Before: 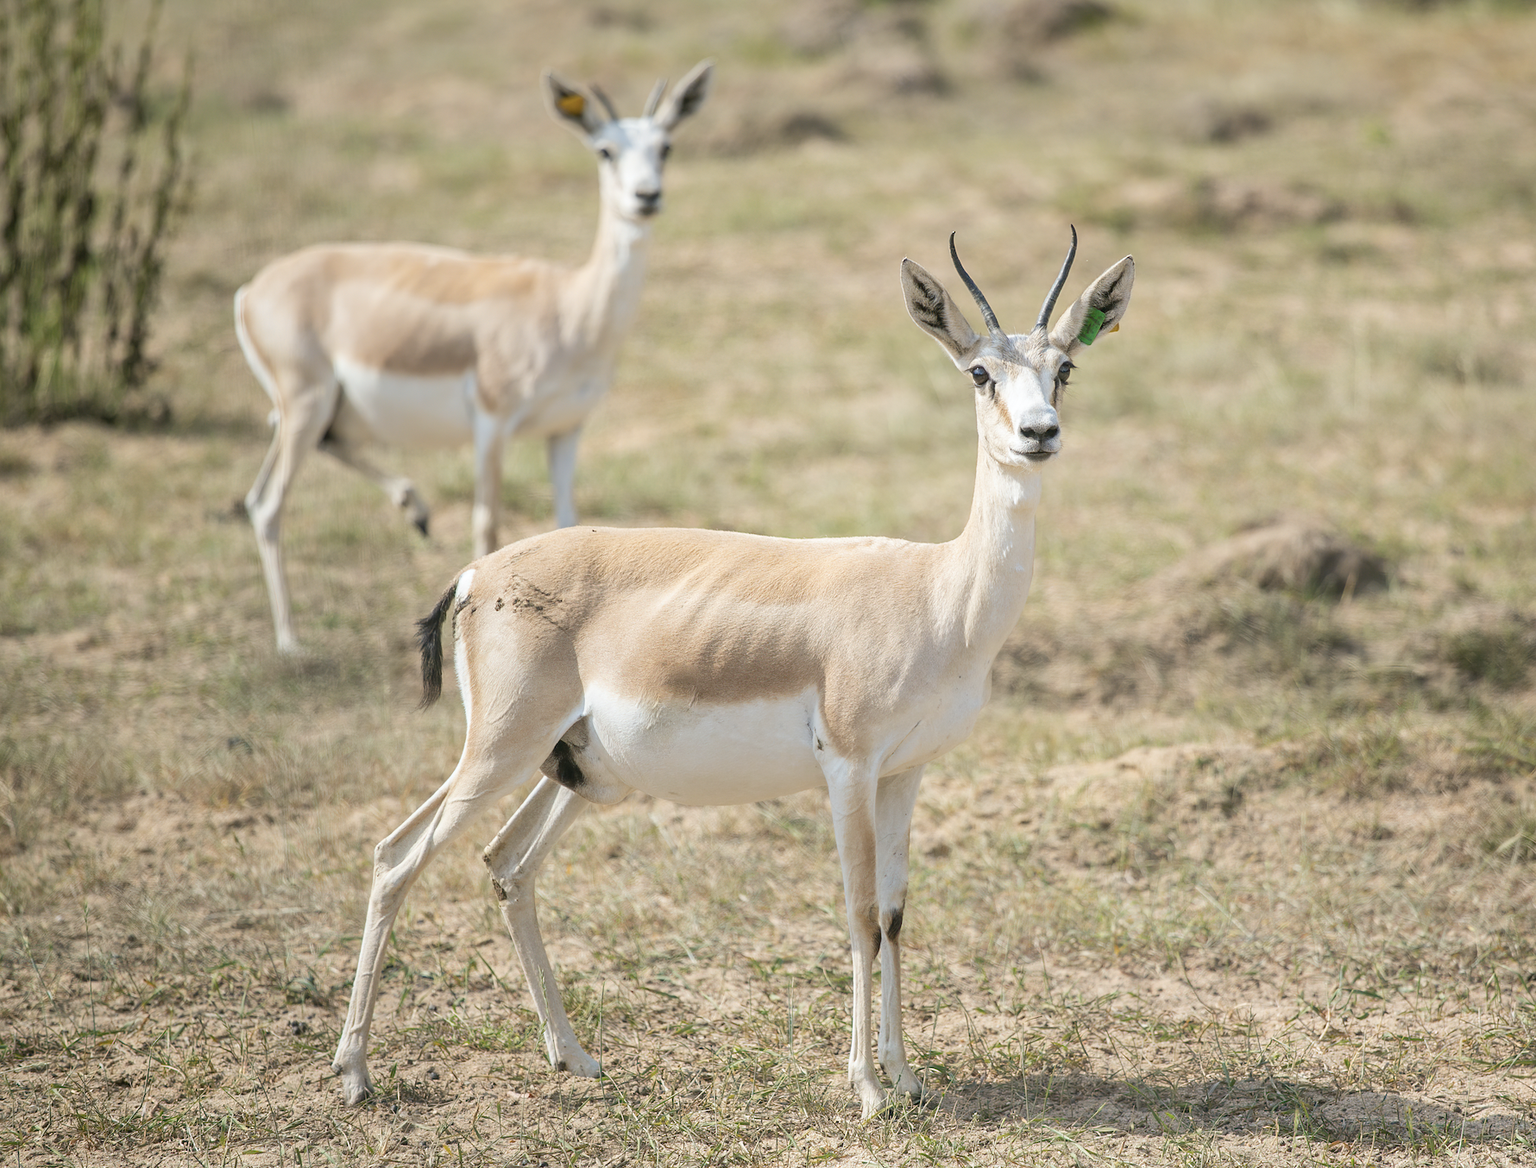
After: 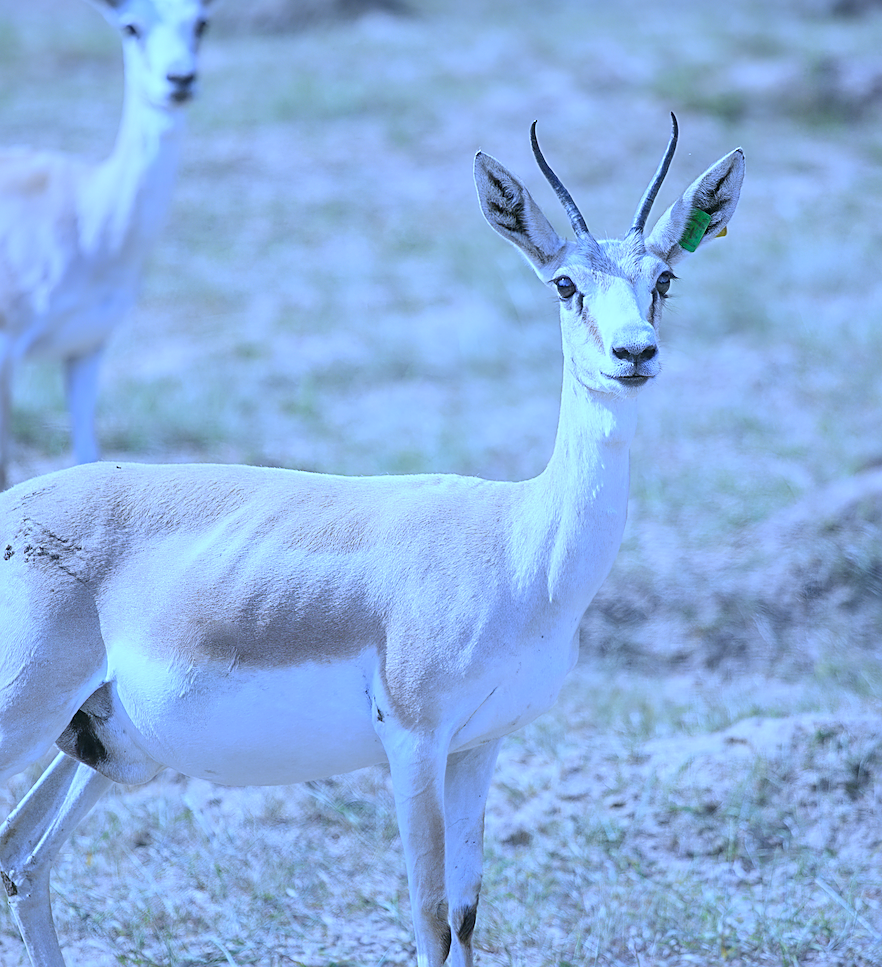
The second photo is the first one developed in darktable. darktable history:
crop: left 32.075%, top 10.976%, right 18.355%, bottom 17.596%
white balance: red 0.766, blue 1.537
sharpen: on, module defaults
